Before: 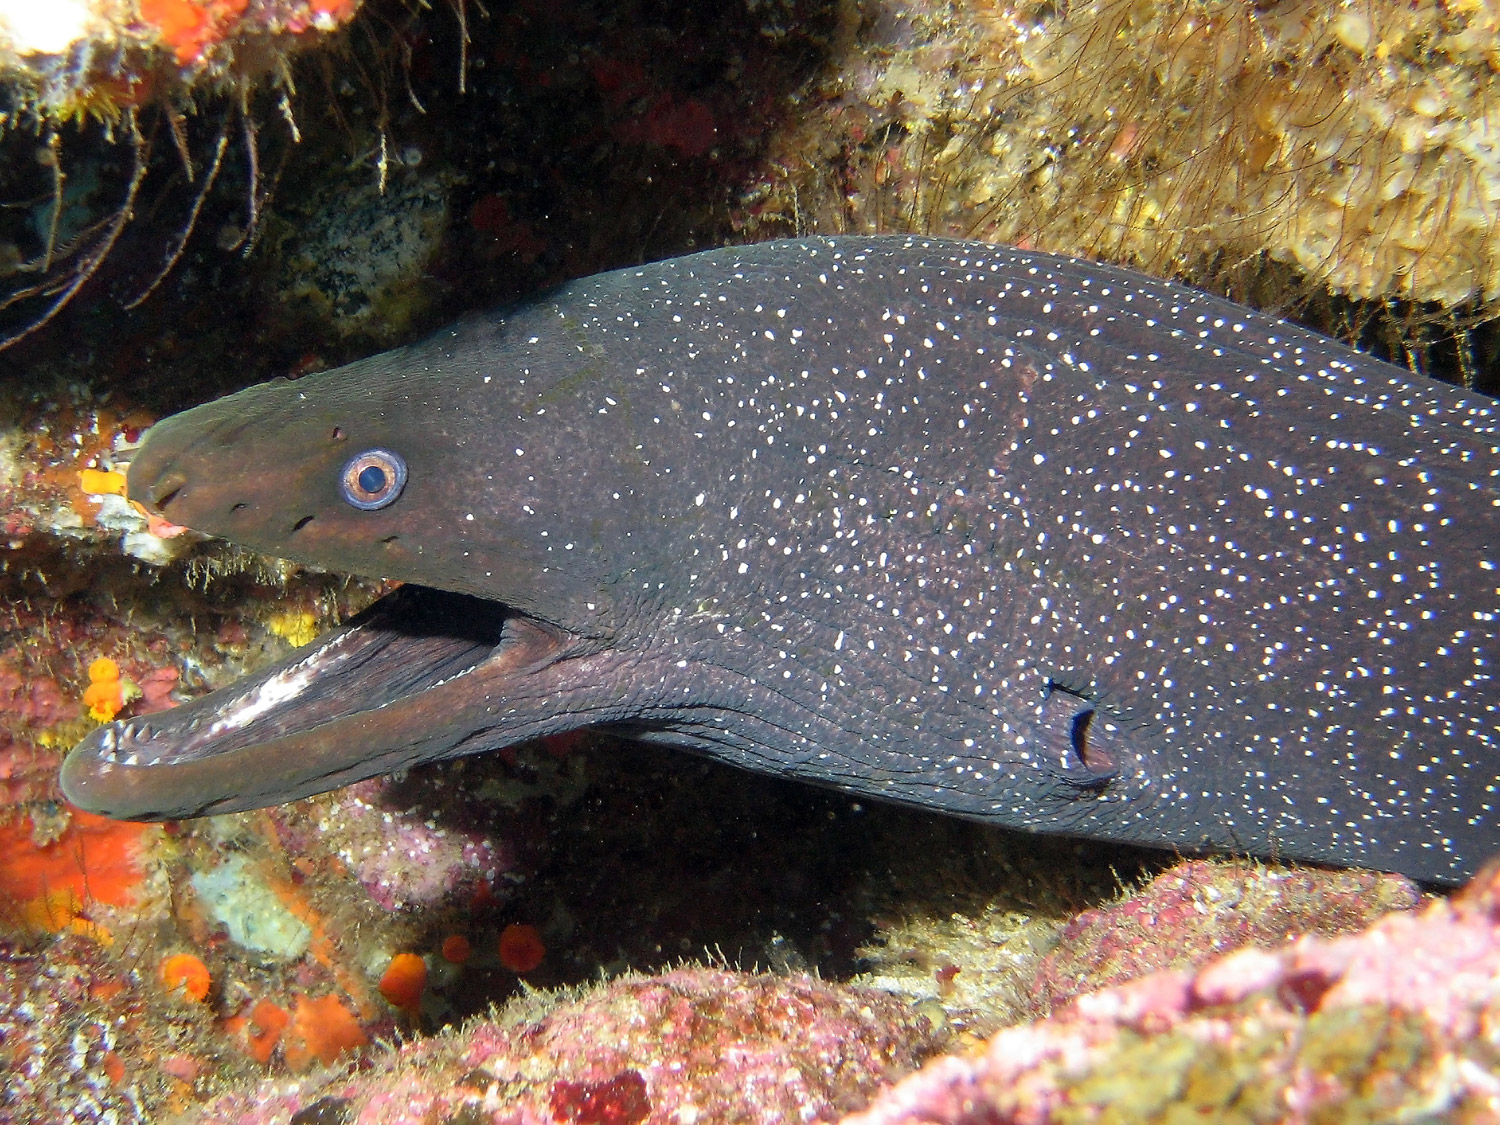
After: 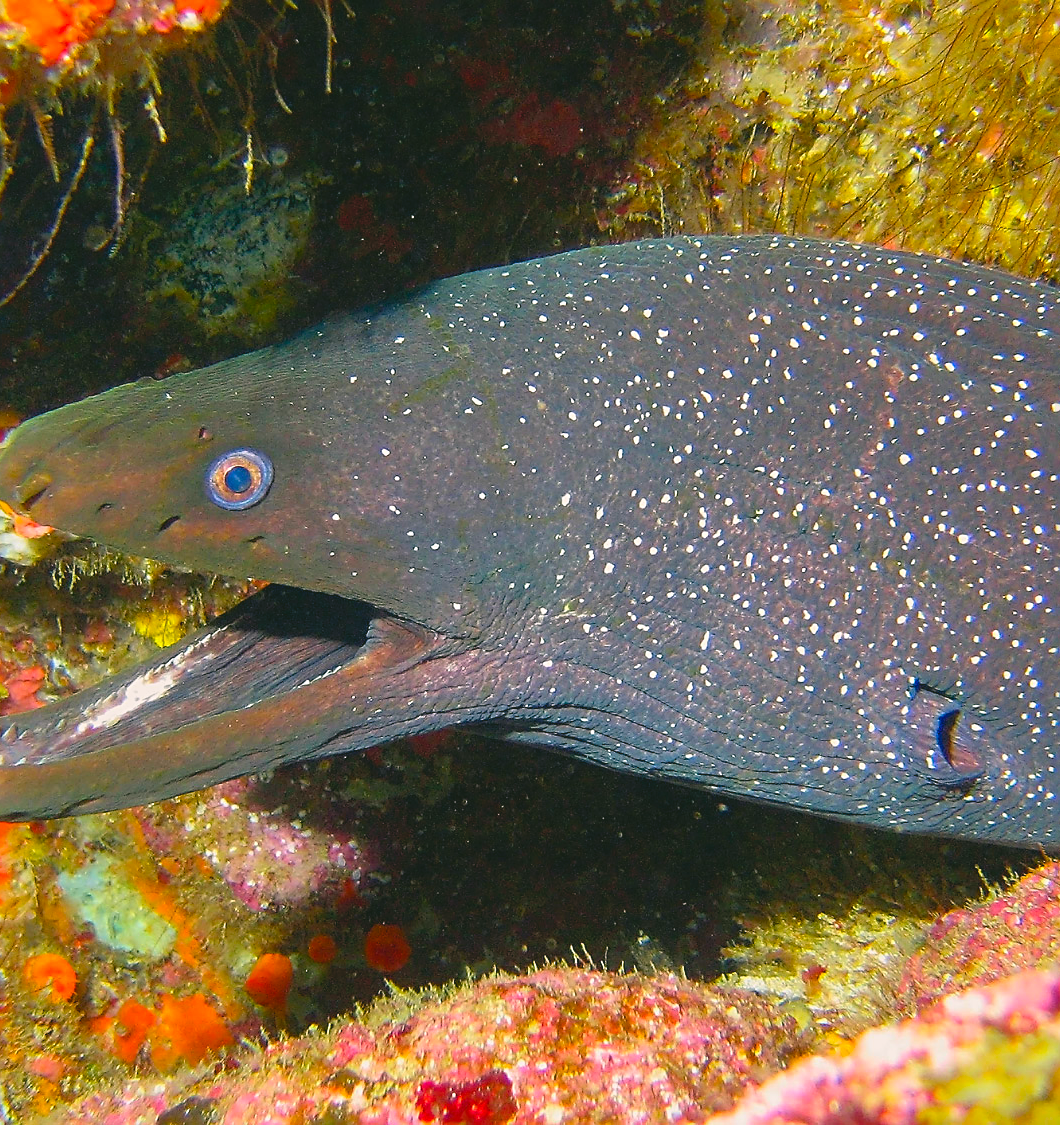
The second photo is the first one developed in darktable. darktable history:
color correction: highlights a* 4.16, highlights b* 4.97, shadows a* -7.6, shadows b* 4.8
sharpen: on, module defaults
contrast brightness saturation: contrast -0.198, saturation 0.186
exposure: exposure 0.18 EV, compensate exposure bias true, compensate highlight preservation false
color balance rgb: perceptual saturation grading › global saturation 25.655%, global vibrance 20%
crop and rotate: left 8.993%, right 20.339%
